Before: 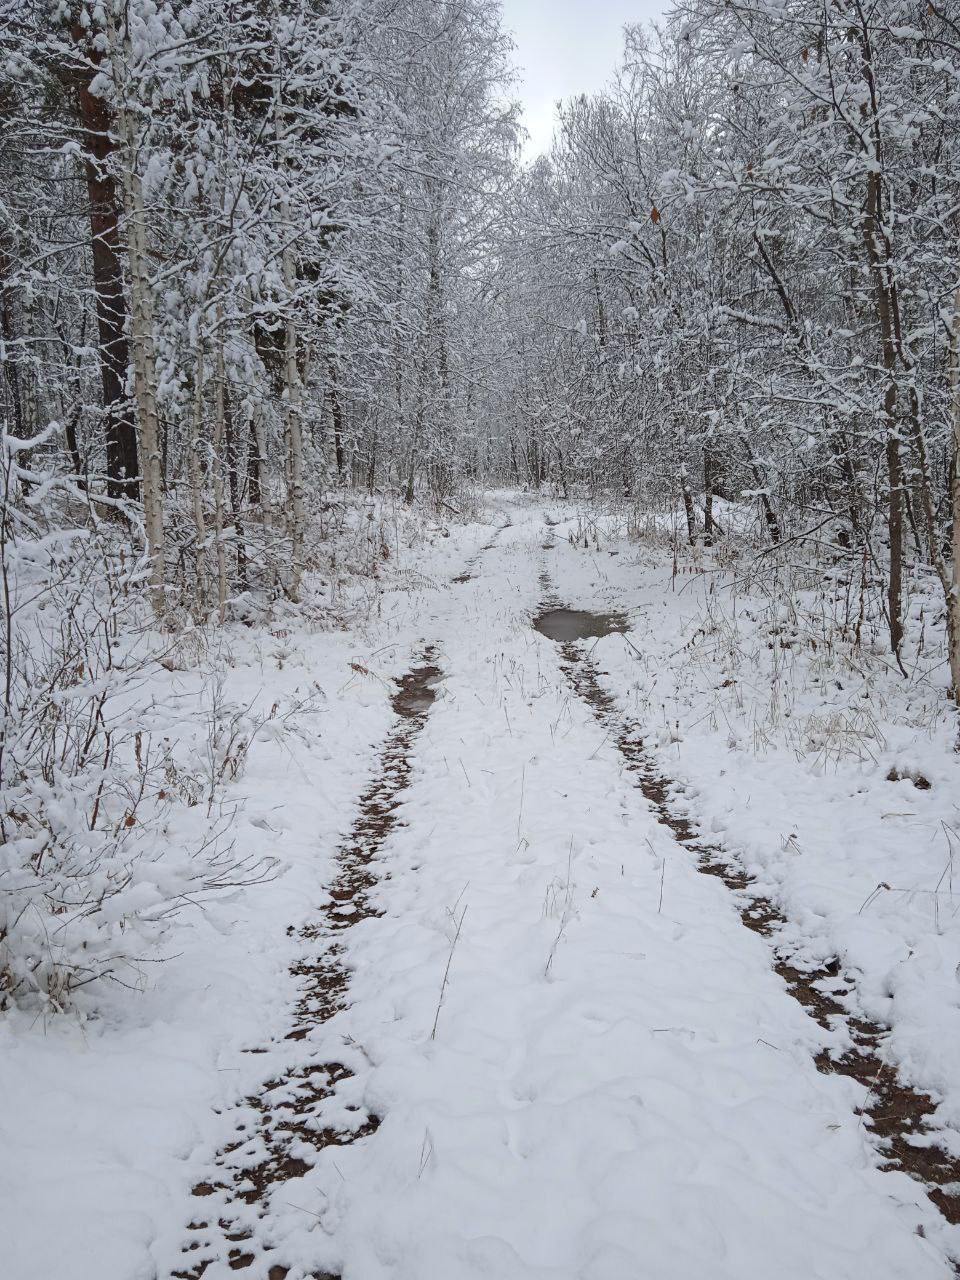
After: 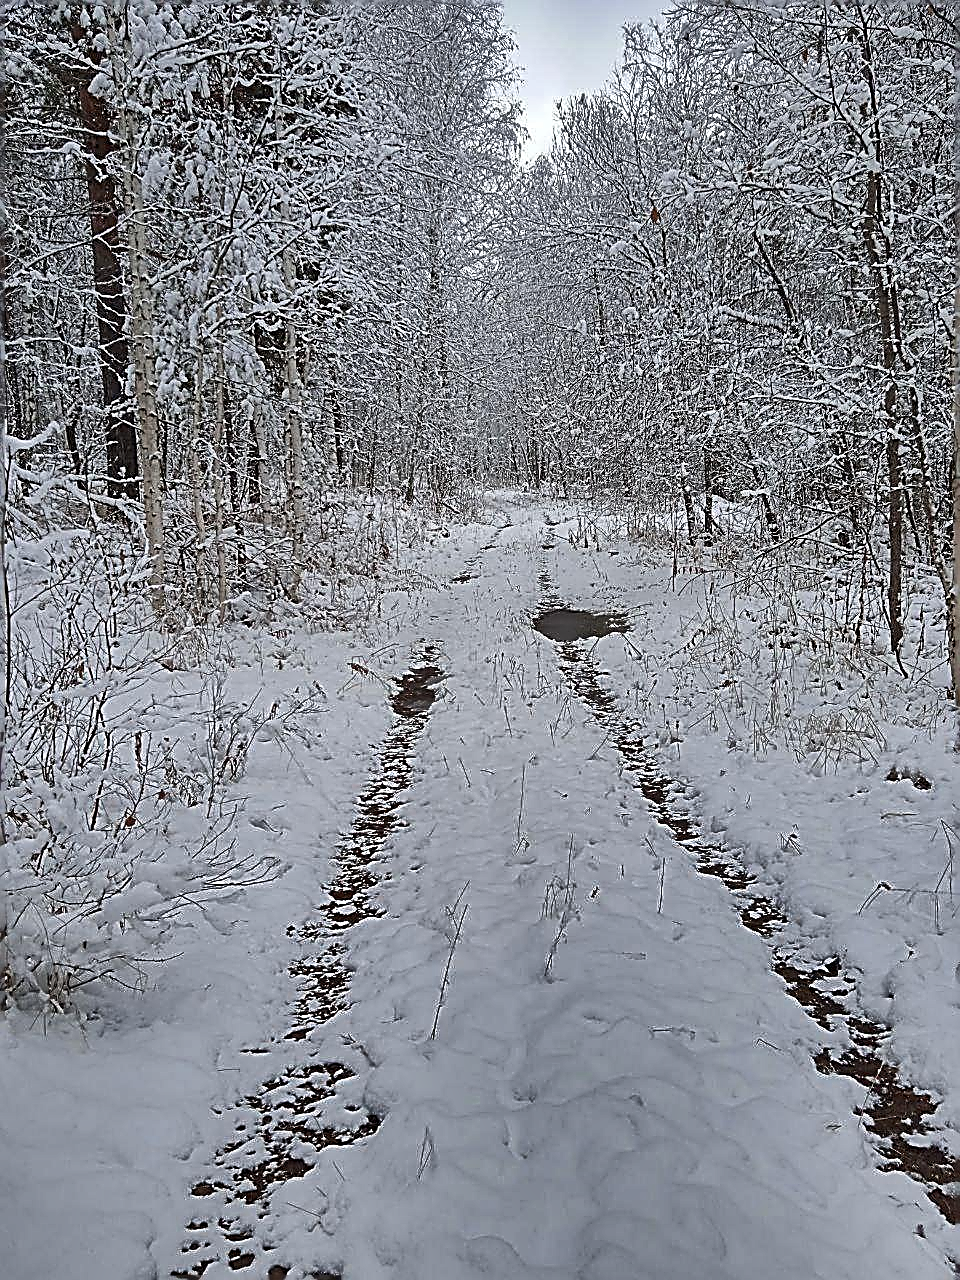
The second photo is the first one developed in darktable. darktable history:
shadows and highlights: shadows 19.41, highlights -83.52, soften with gaussian
sharpen: amount 1.853
